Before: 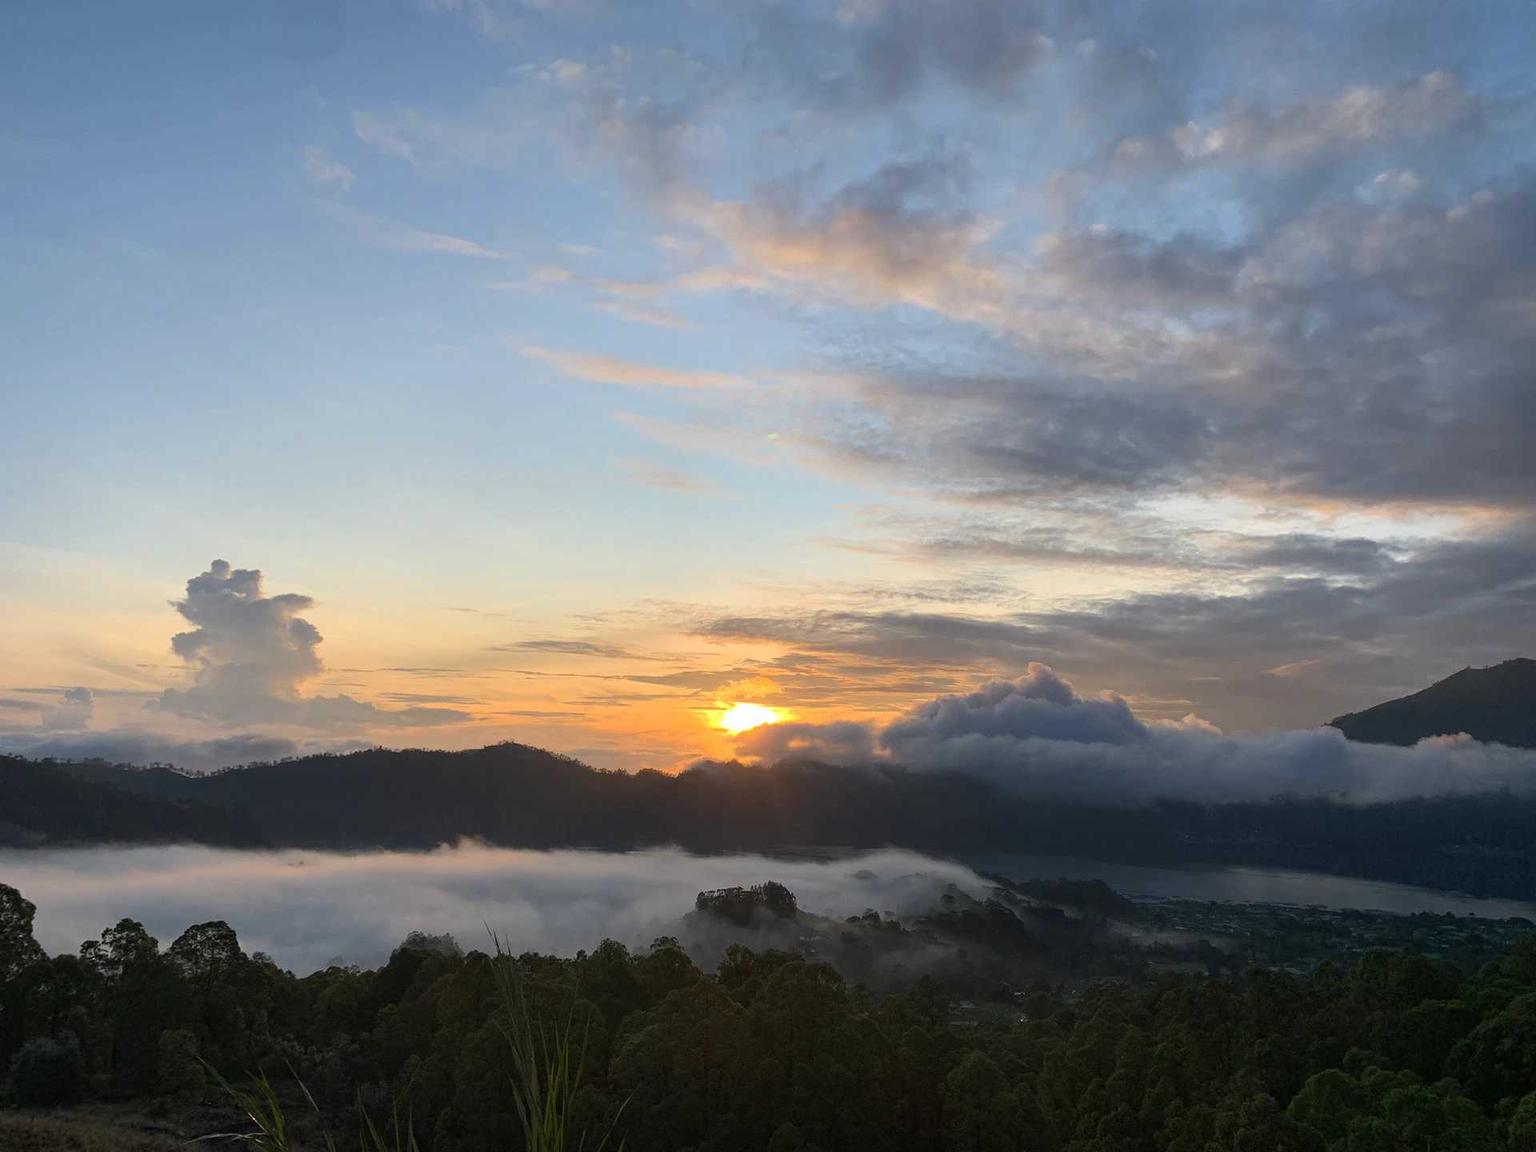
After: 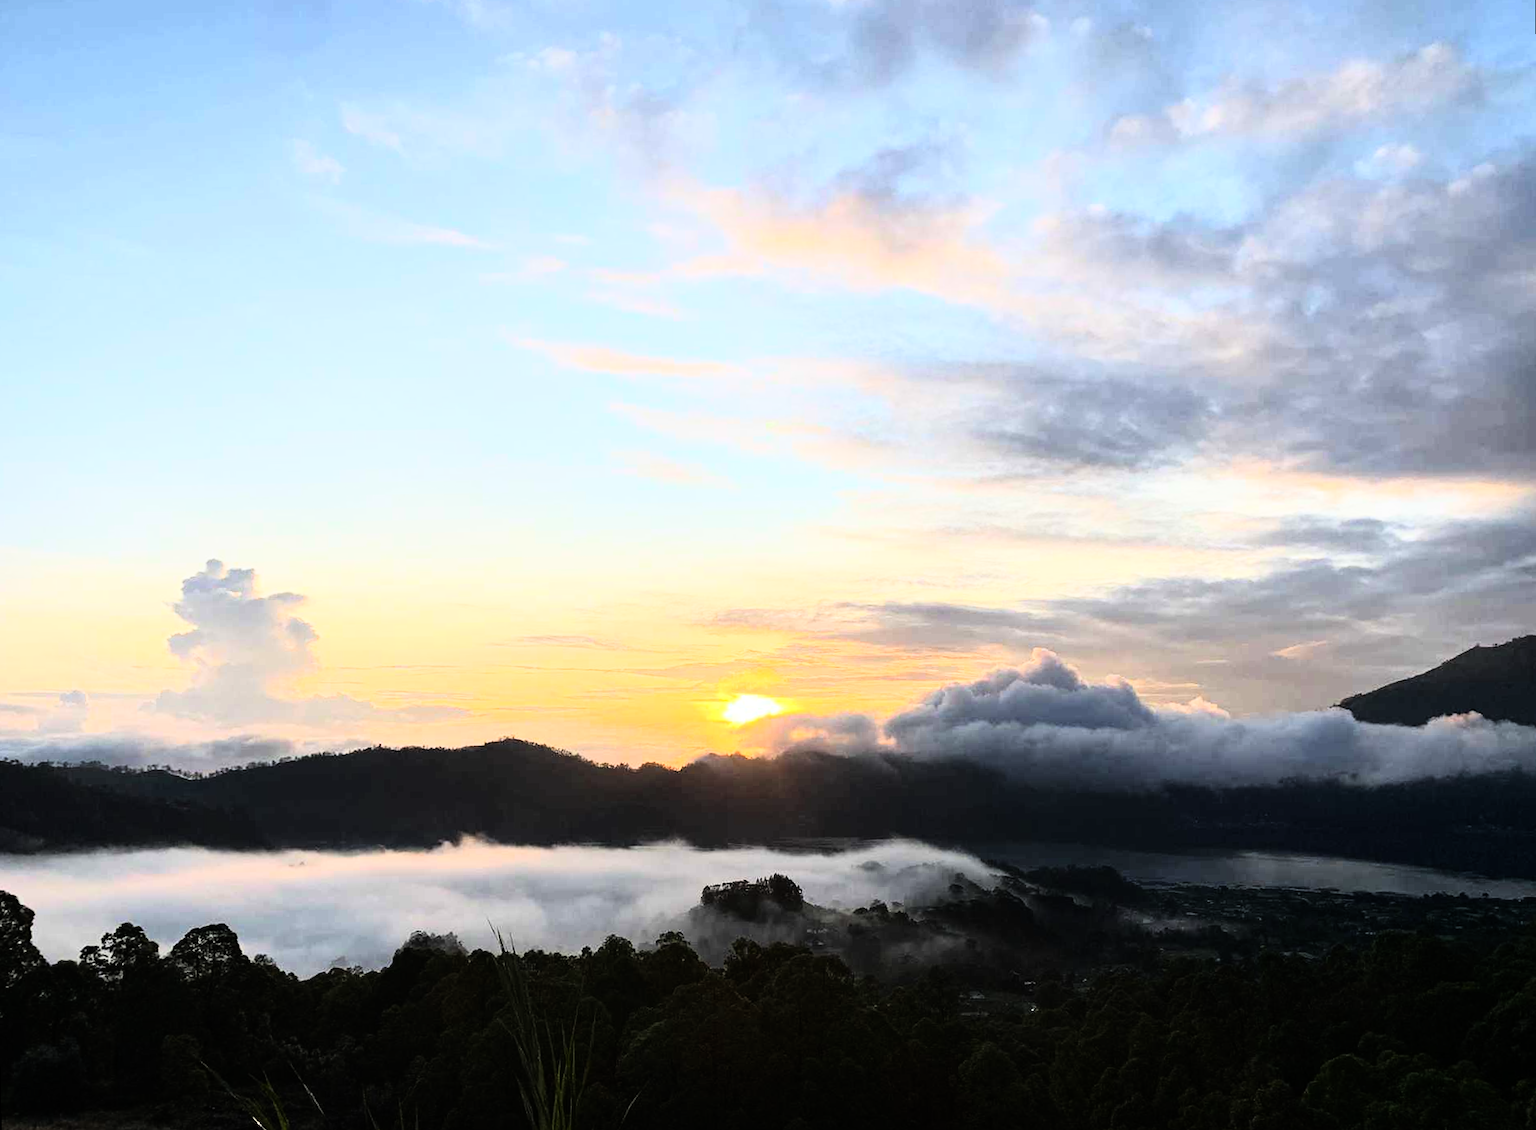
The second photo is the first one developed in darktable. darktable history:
rotate and perspective: rotation -1°, crop left 0.011, crop right 0.989, crop top 0.025, crop bottom 0.975
rgb curve: curves: ch0 [(0, 0) (0.21, 0.15) (0.24, 0.21) (0.5, 0.75) (0.75, 0.96) (0.89, 0.99) (1, 1)]; ch1 [(0, 0.02) (0.21, 0.13) (0.25, 0.2) (0.5, 0.67) (0.75, 0.9) (0.89, 0.97) (1, 1)]; ch2 [(0, 0.02) (0.21, 0.13) (0.25, 0.2) (0.5, 0.67) (0.75, 0.9) (0.89, 0.97) (1, 1)], compensate middle gray true
